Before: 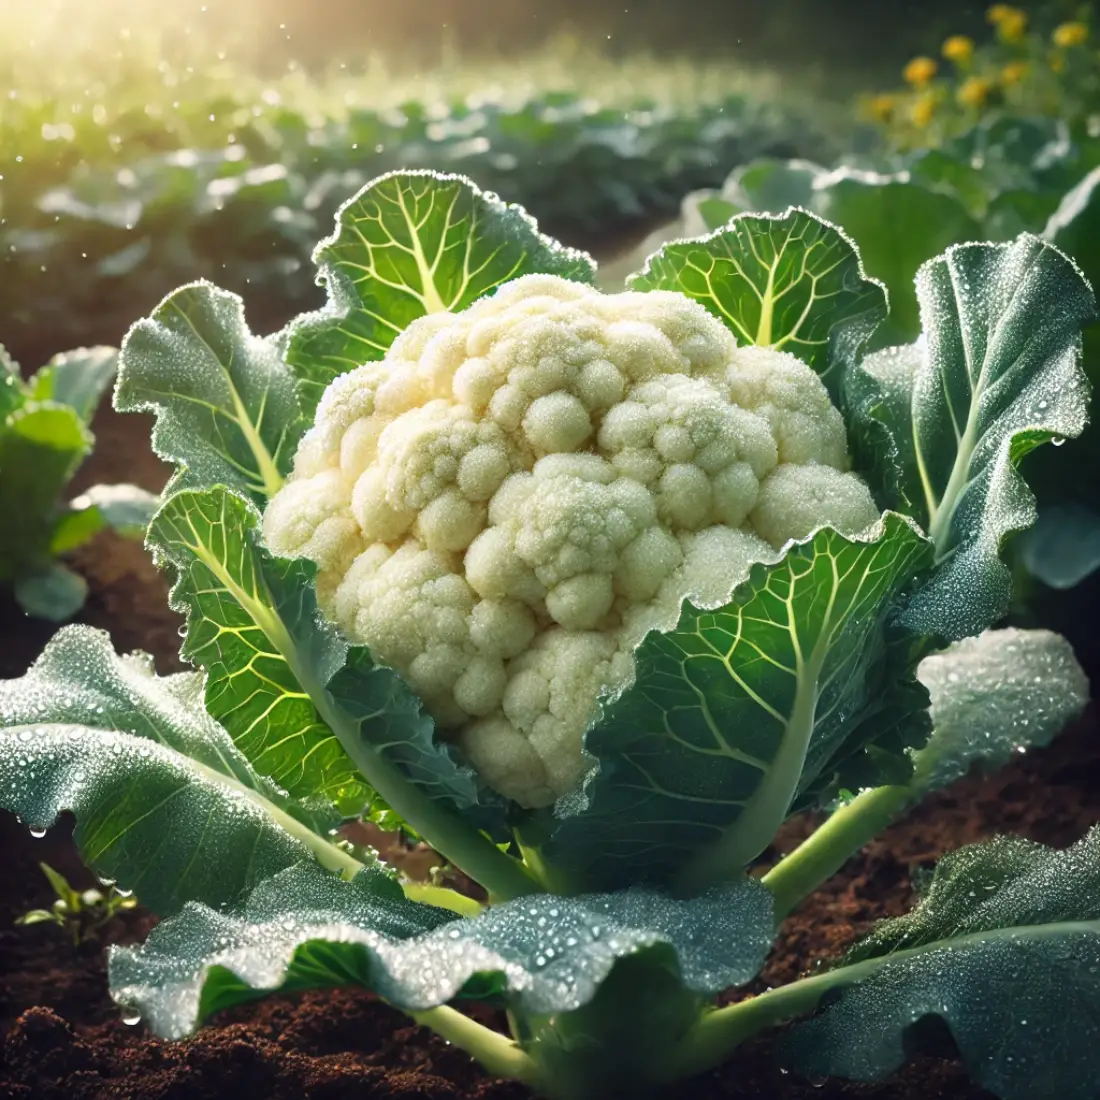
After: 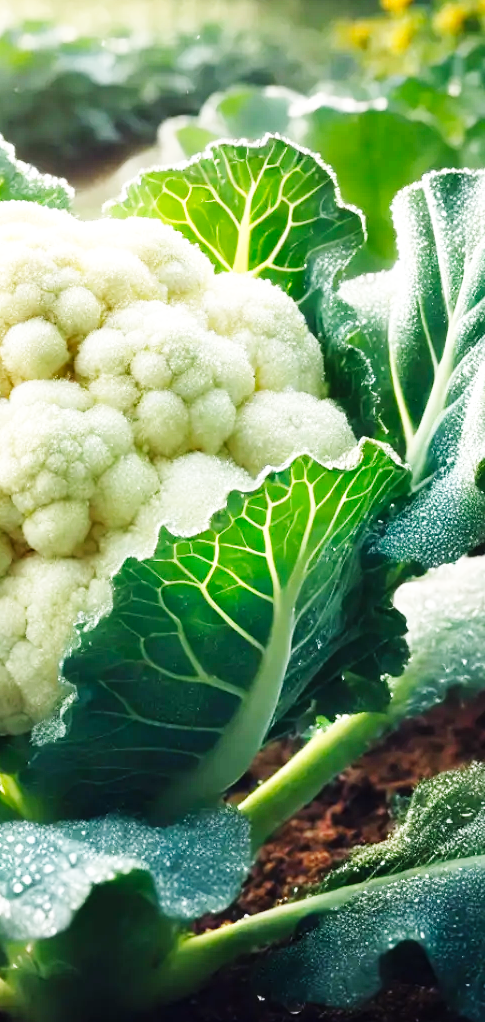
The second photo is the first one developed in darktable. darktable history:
base curve: curves: ch0 [(0, 0.003) (0.001, 0.002) (0.006, 0.004) (0.02, 0.022) (0.048, 0.086) (0.094, 0.234) (0.162, 0.431) (0.258, 0.629) (0.385, 0.8) (0.548, 0.918) (0.751, 0.988) (1, 1)], preserve colors none
crop: left 47.628%, top 6.643%, right 7.874%
